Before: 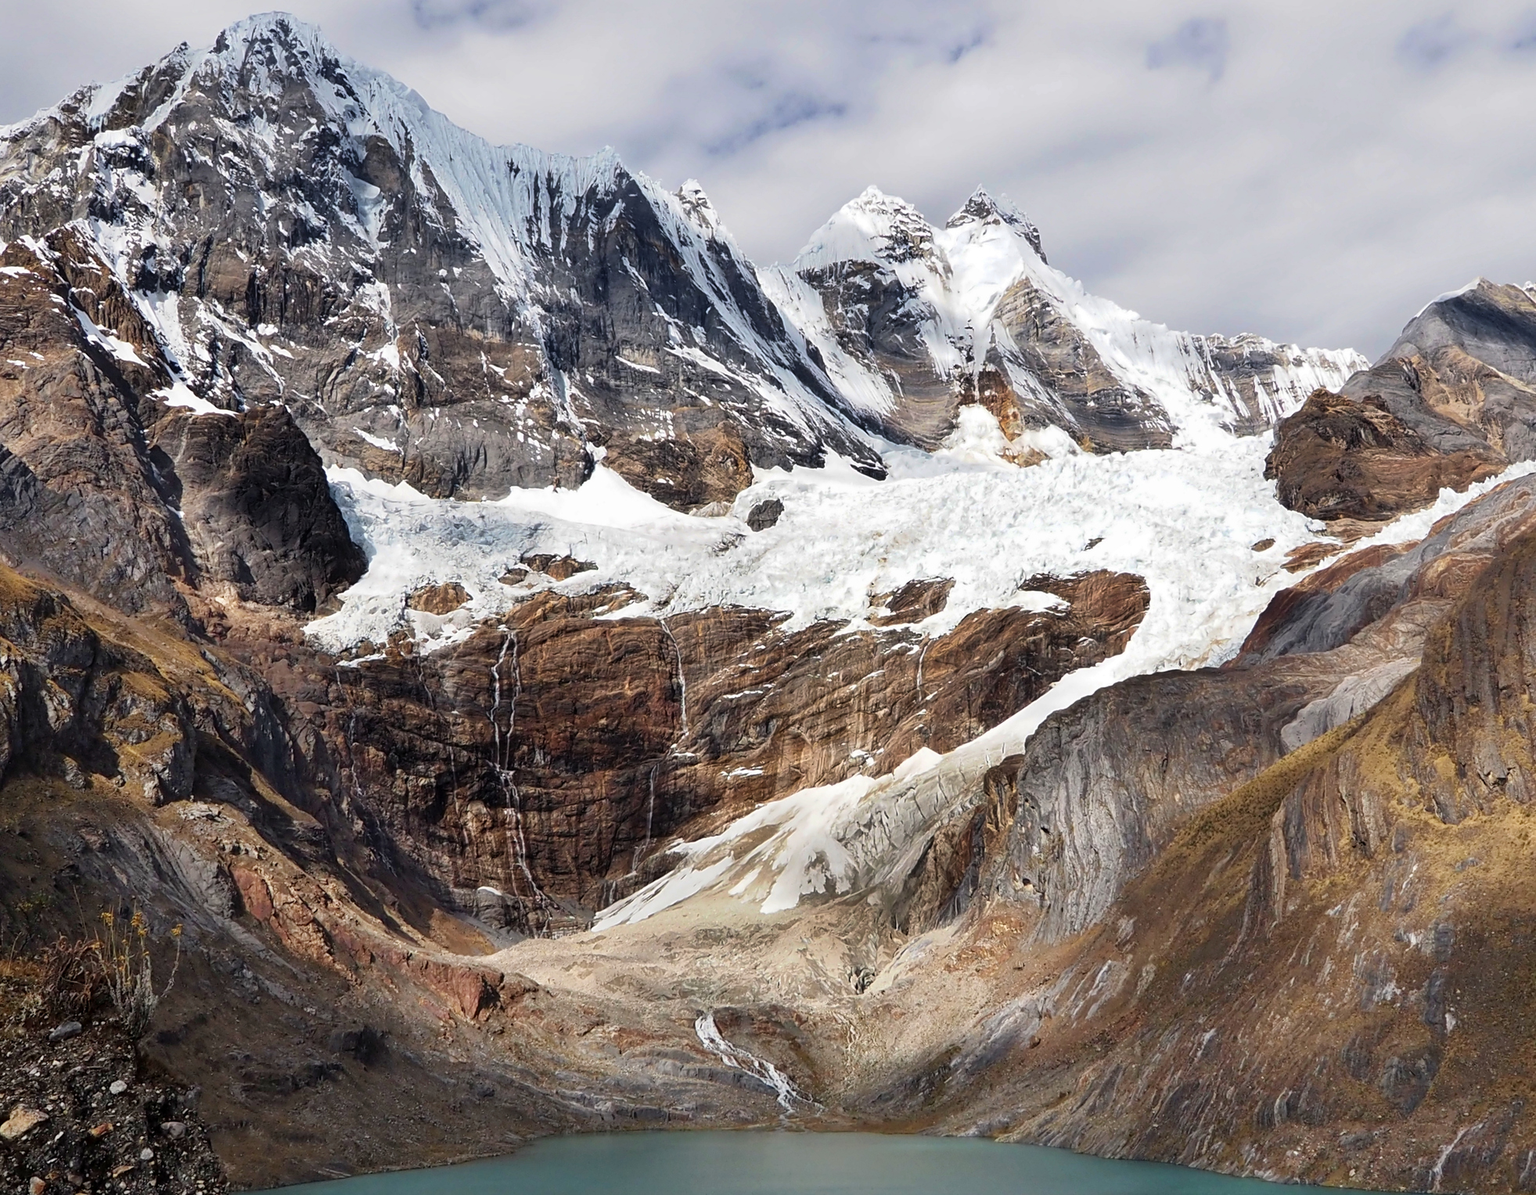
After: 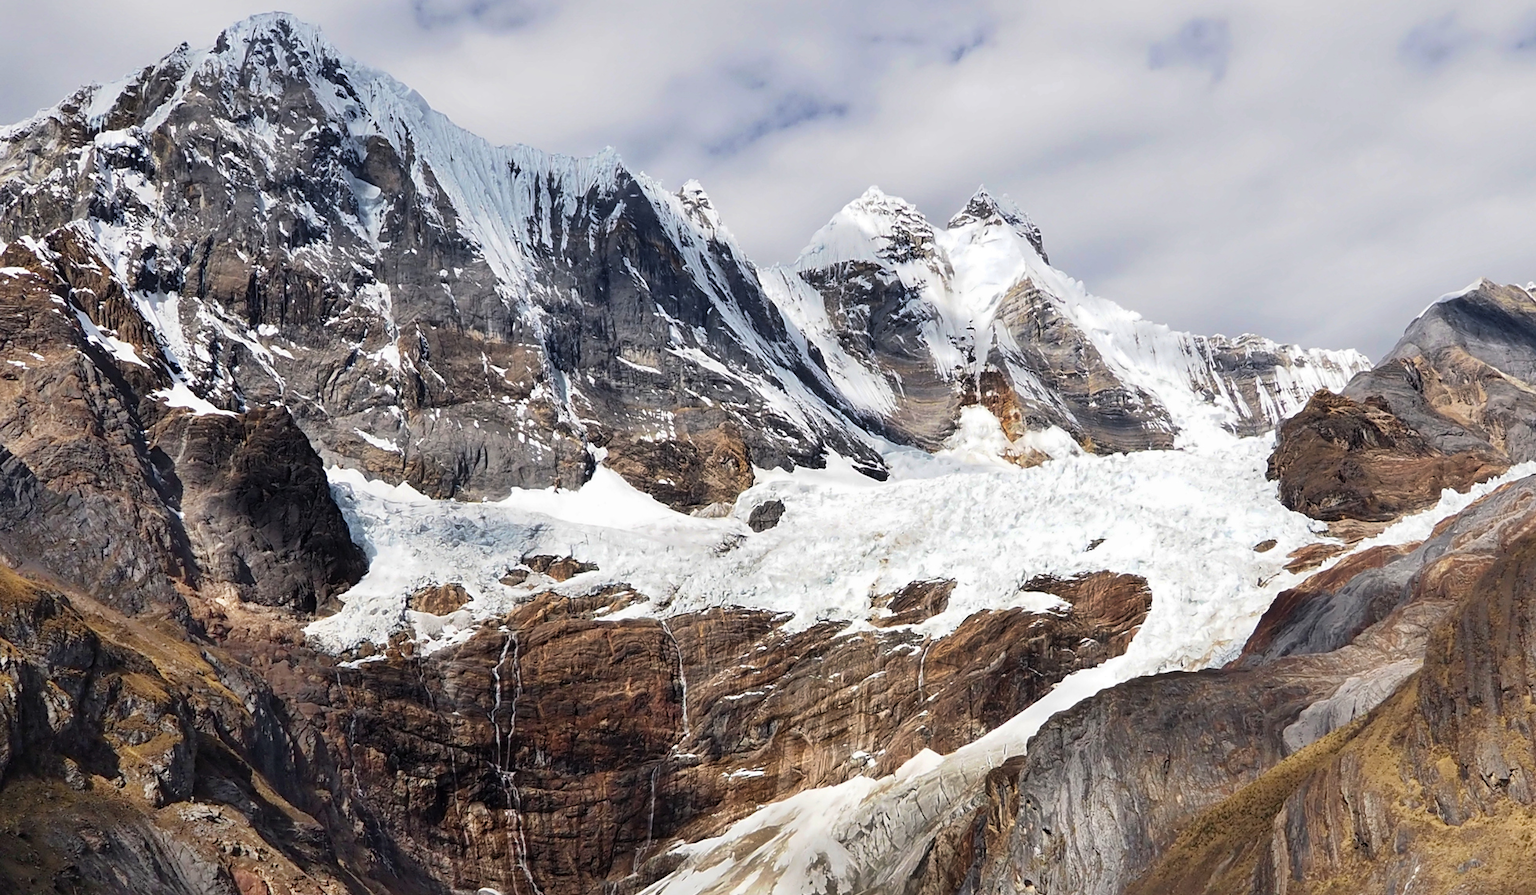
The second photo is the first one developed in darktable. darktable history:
contrast brightness saturation: contrast 0.05
crop: bottom 24.967%
